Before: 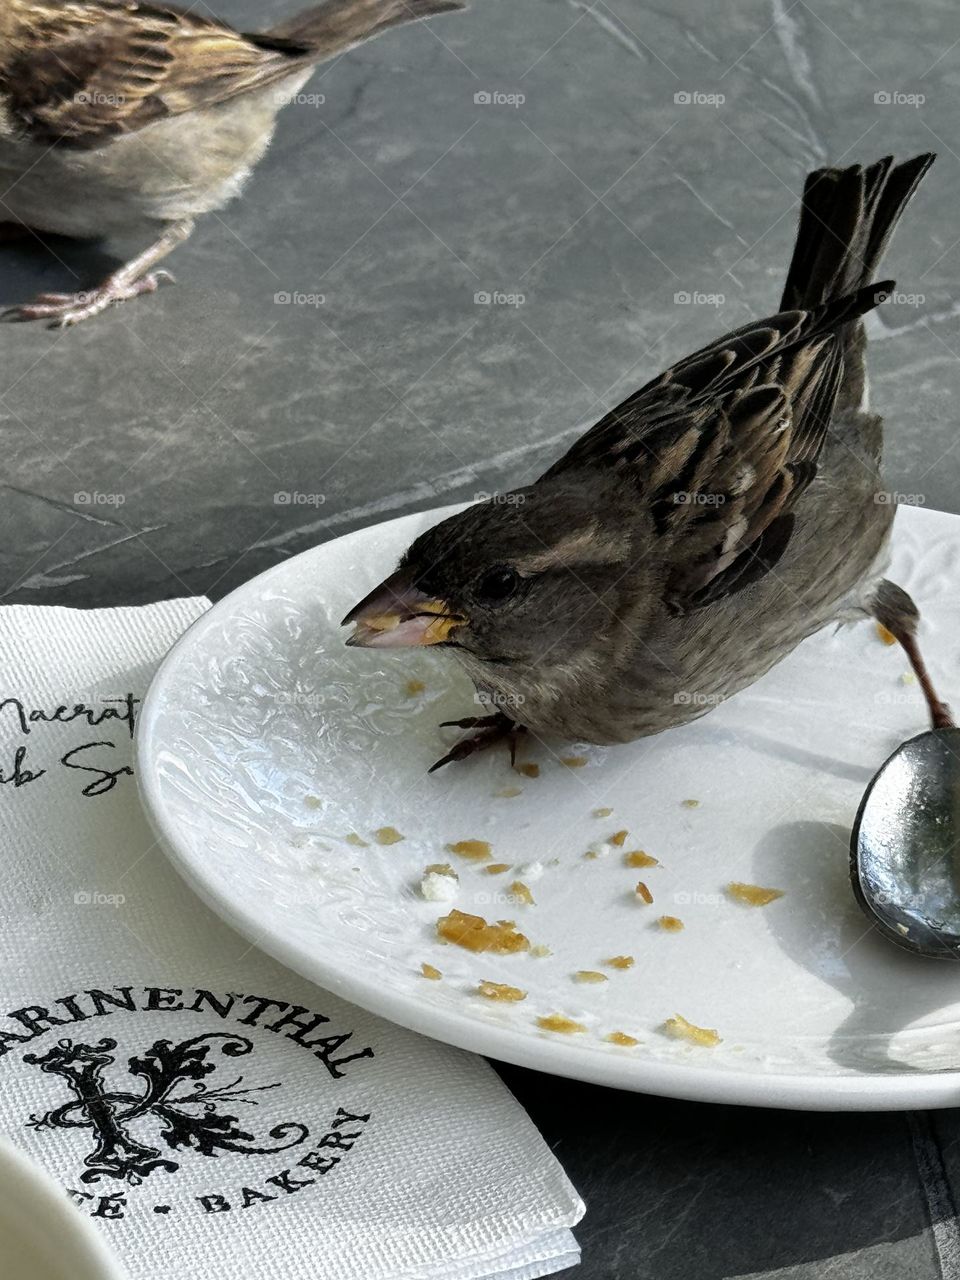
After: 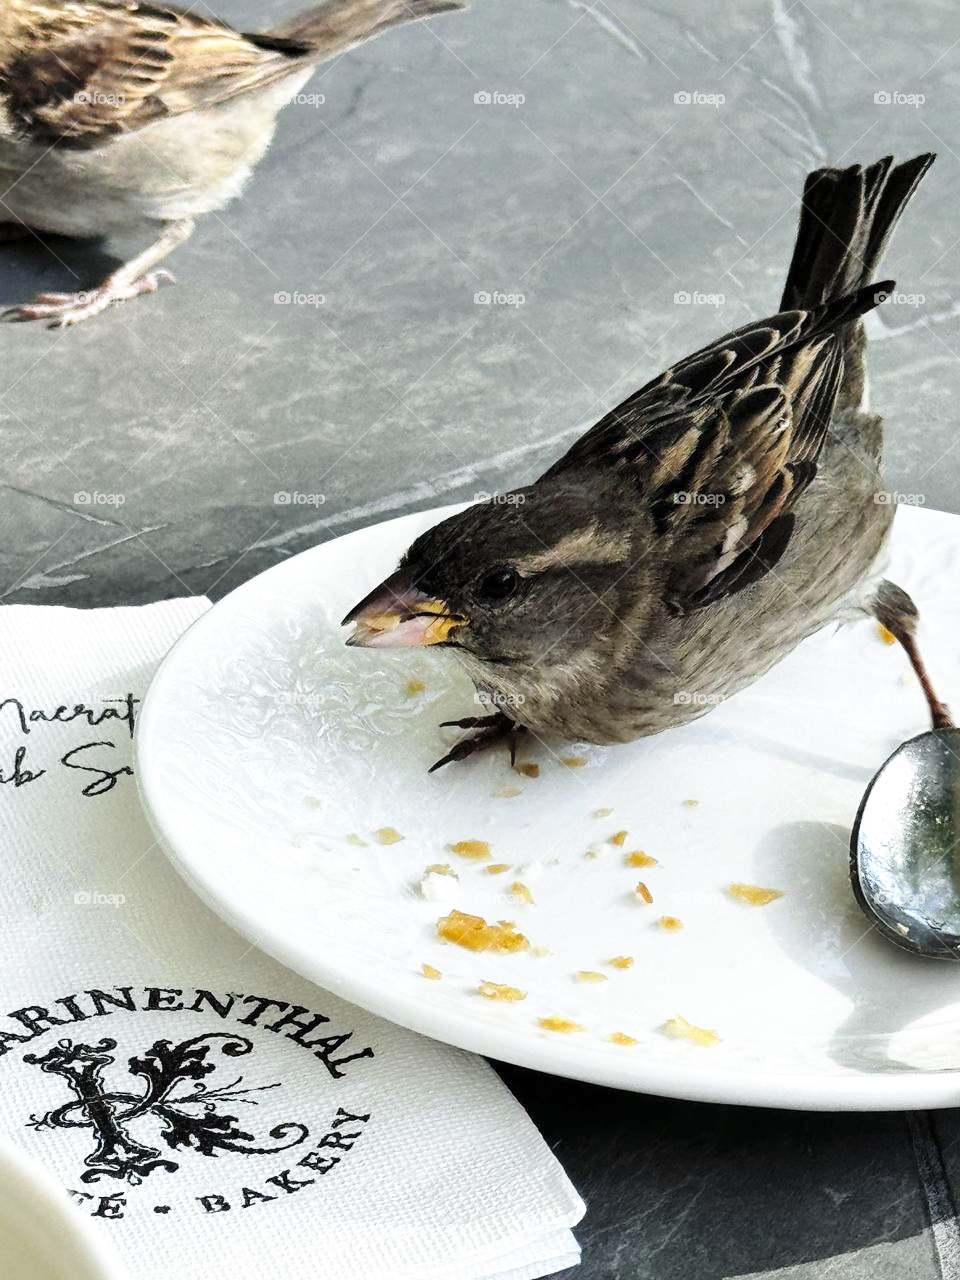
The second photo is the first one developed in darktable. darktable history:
base curve: curves: ch0 [(0, 0) (0.028, 0.03) (0.121, 0.232) (0.46, 0.748) (0.859, 0.968) (1, 1)], preserve colors none
contrast brightness saturation: brightness 0.12
levels: levels [0, 0.492, 0.984]
